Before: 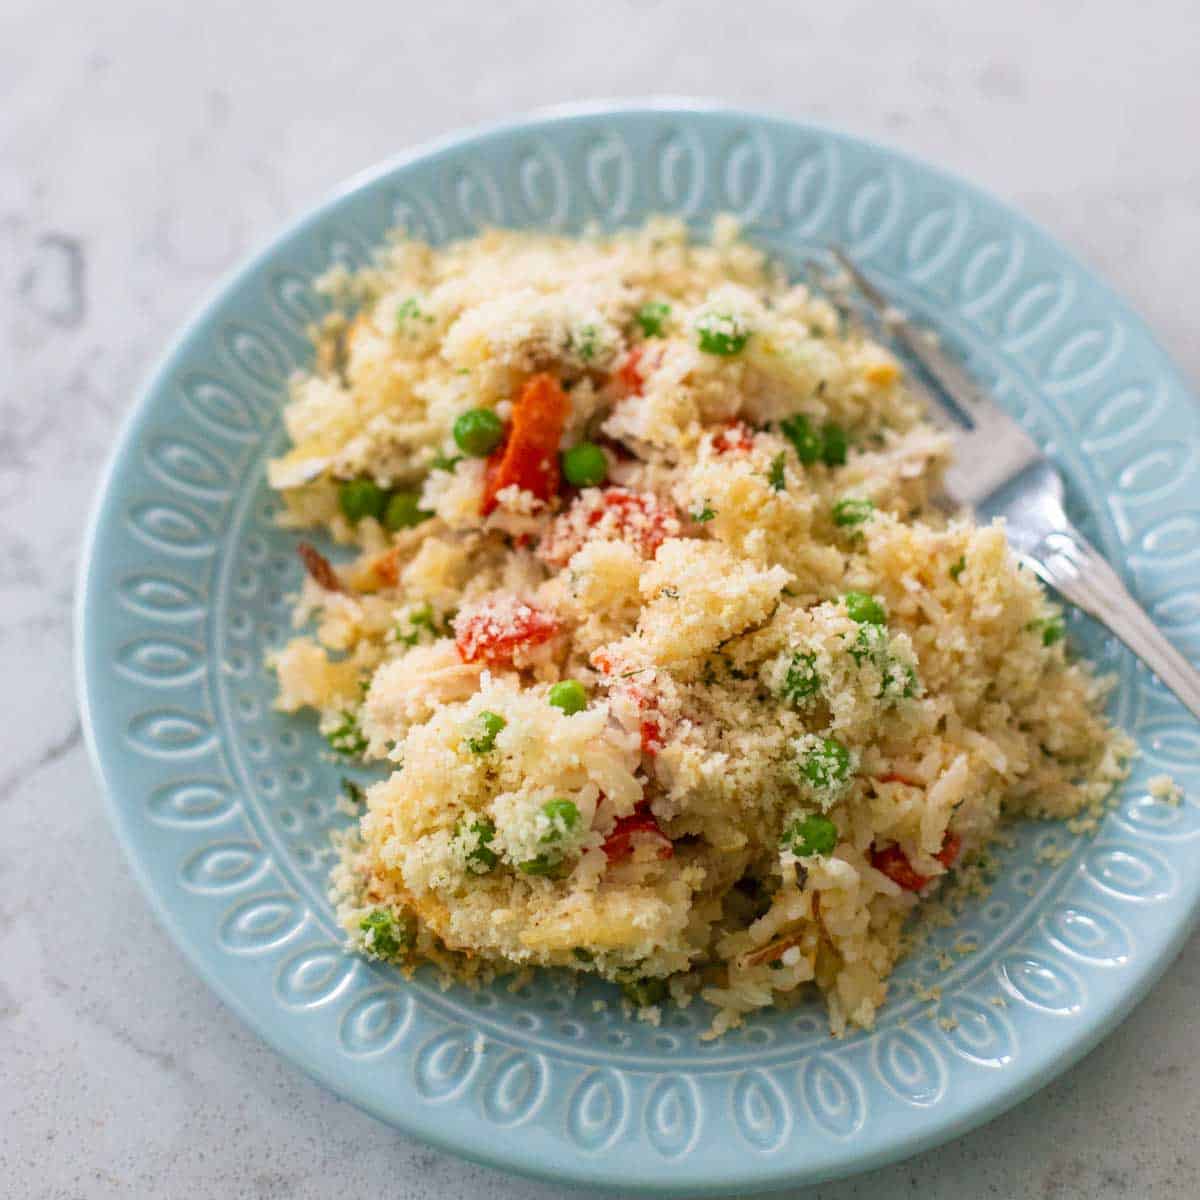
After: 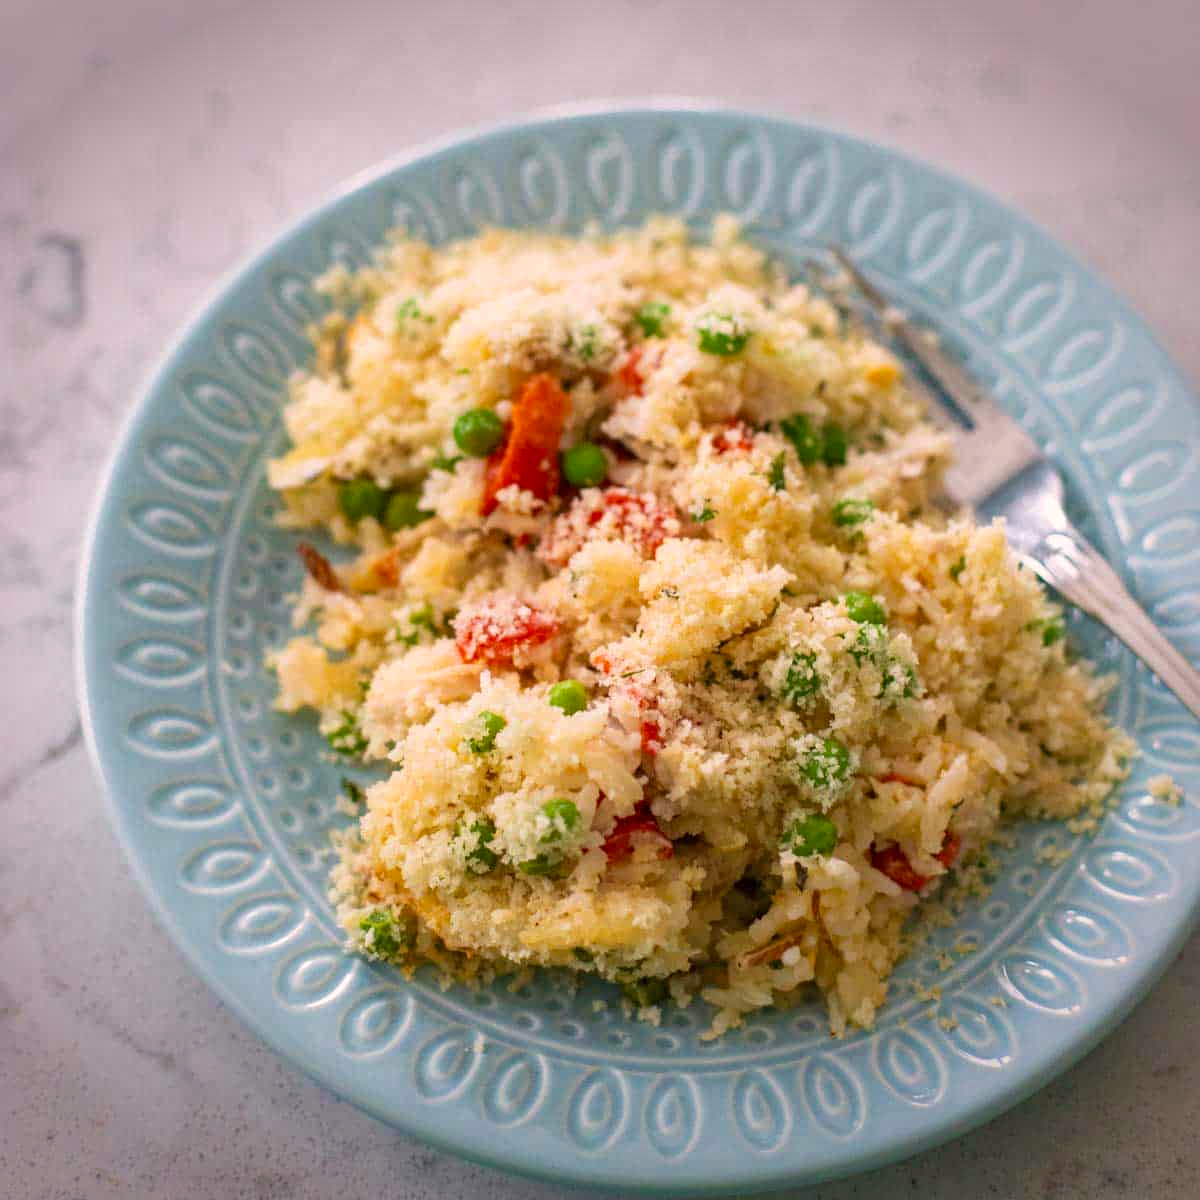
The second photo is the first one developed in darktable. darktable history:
exposure: compensate highlight preservation false
haze removal: compatibility mode true, adaptive false
vignetting: fall-off start 88.53%, fall-off radius 44.2%, saturation 0.376, width/height ratio 1.161
tone equalizer: on, module defaults
color correction: highlights a* 7.34, highlights b* 4.37
